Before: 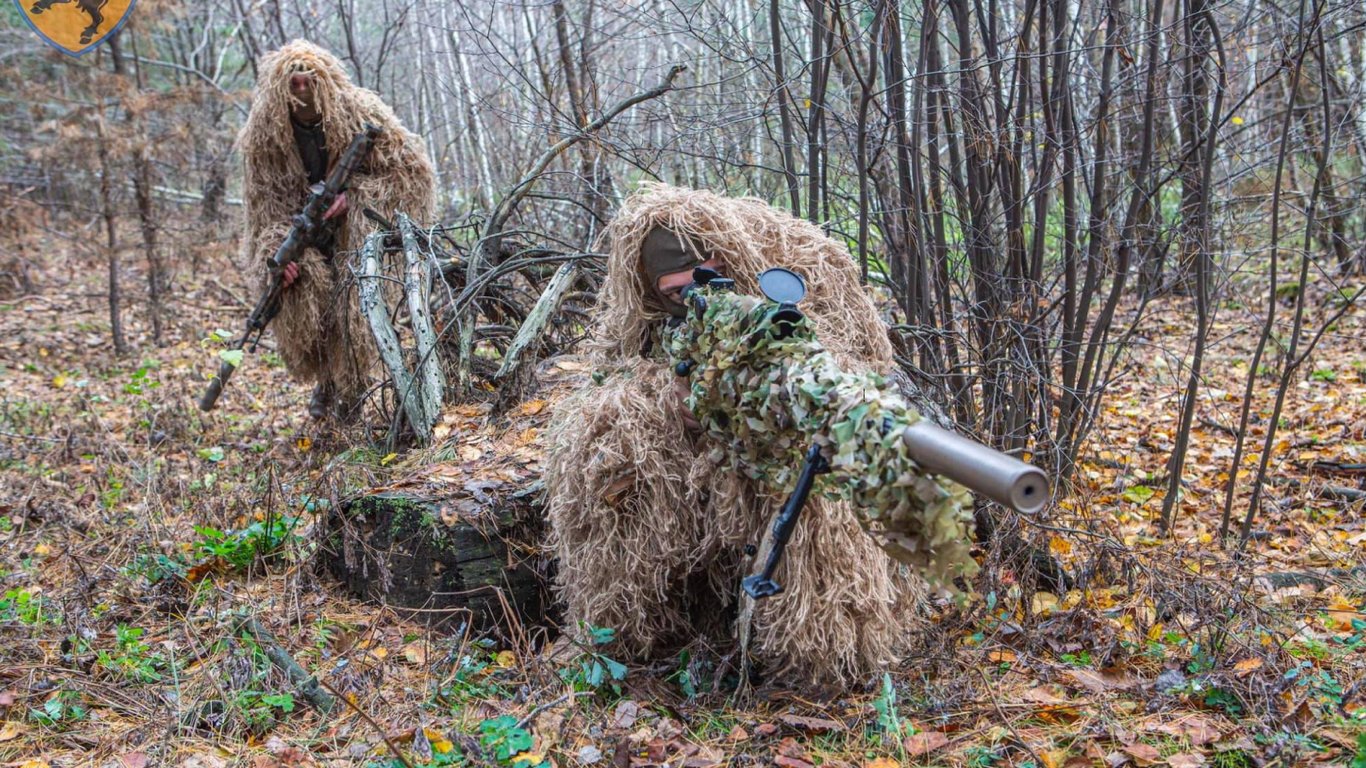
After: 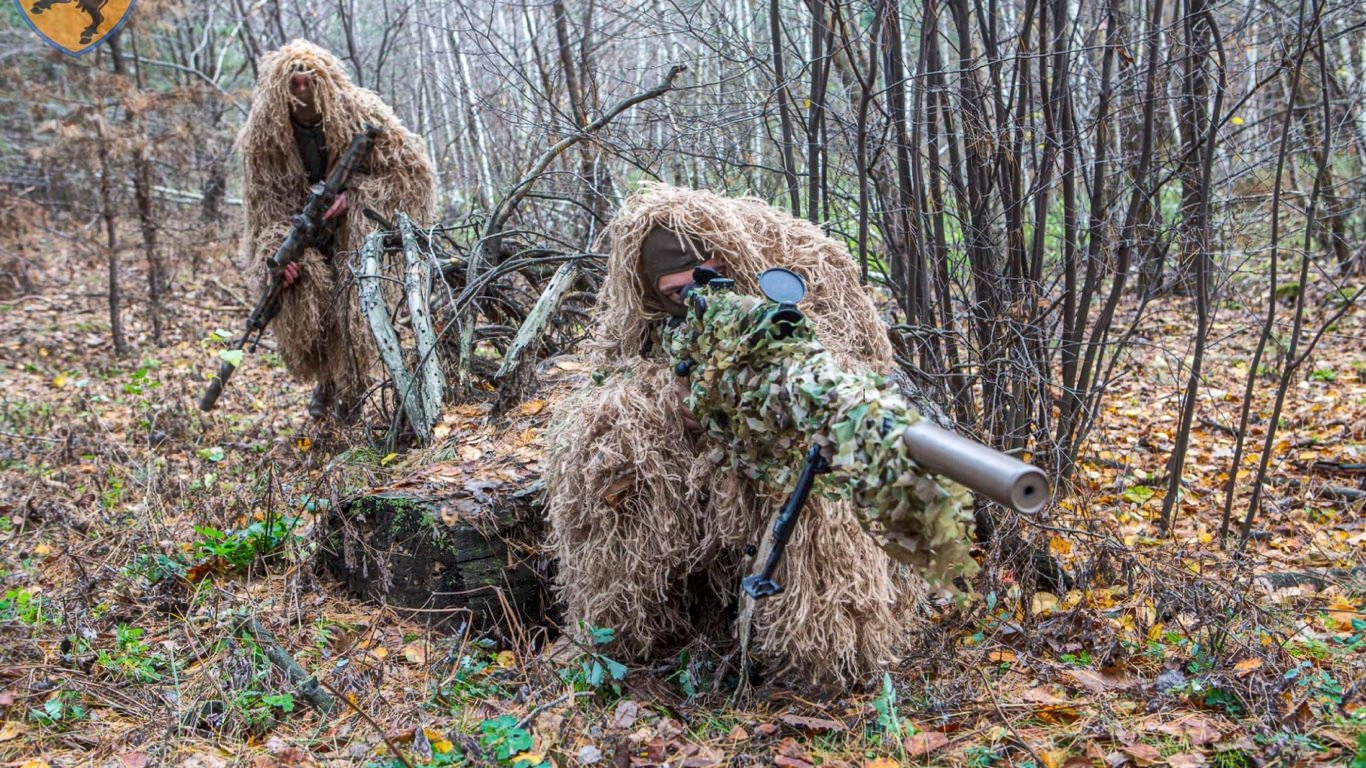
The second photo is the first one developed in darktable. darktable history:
local contrast: mode bilateral grid, contrast 20, coarseness 49, detail 130%, midtone range 0.2
